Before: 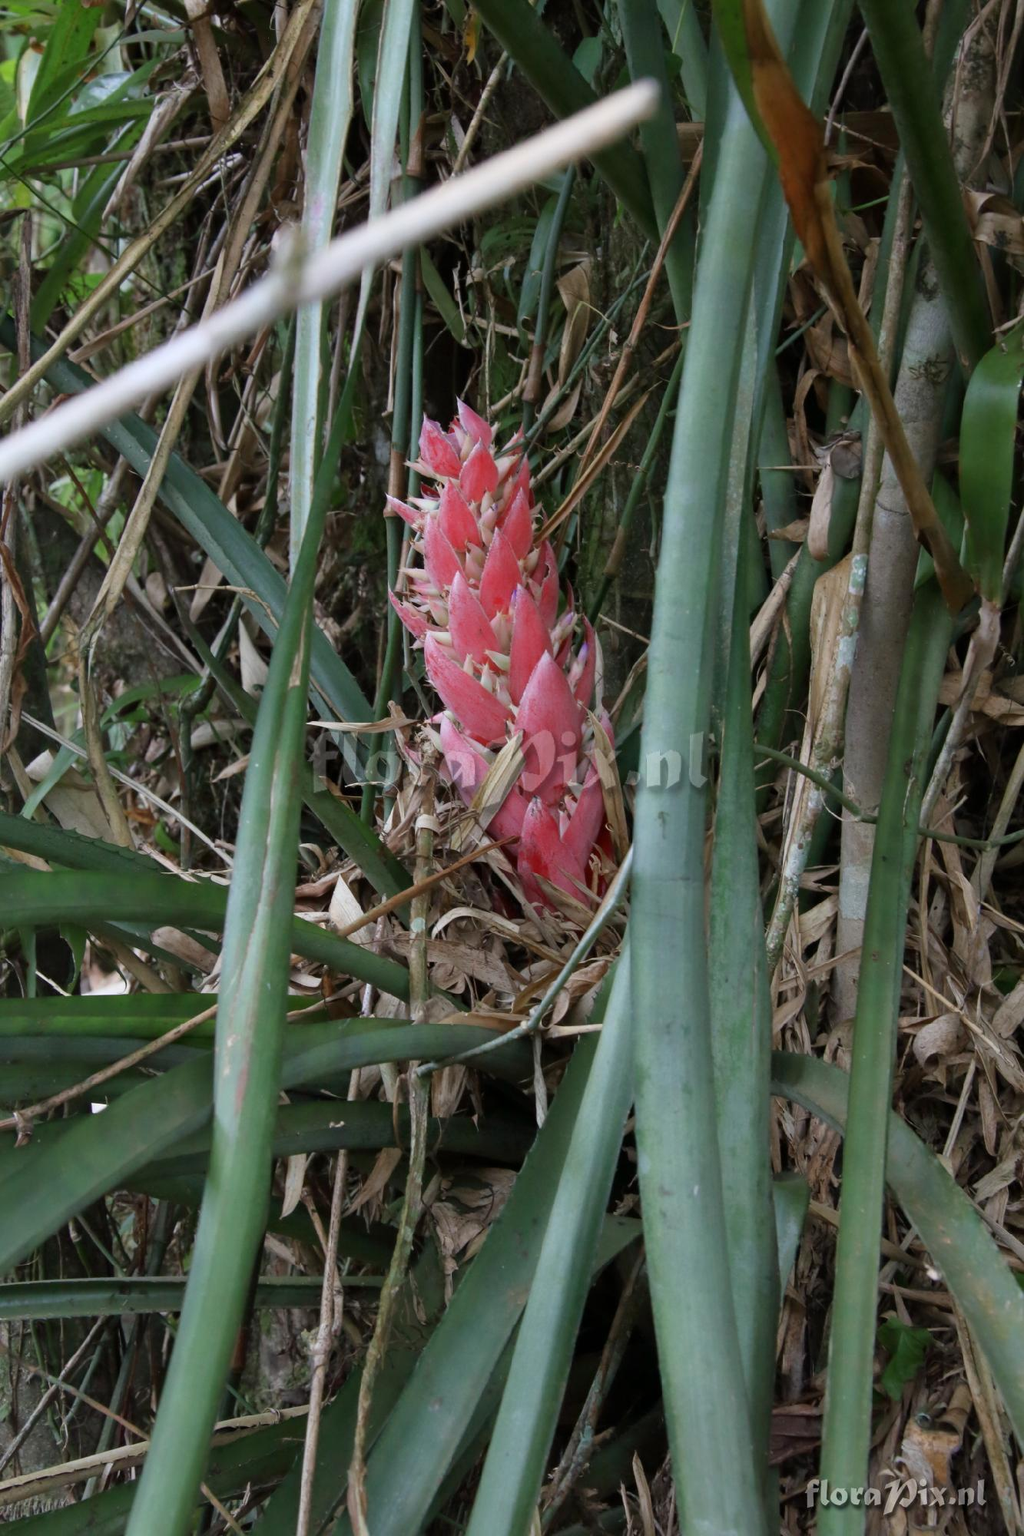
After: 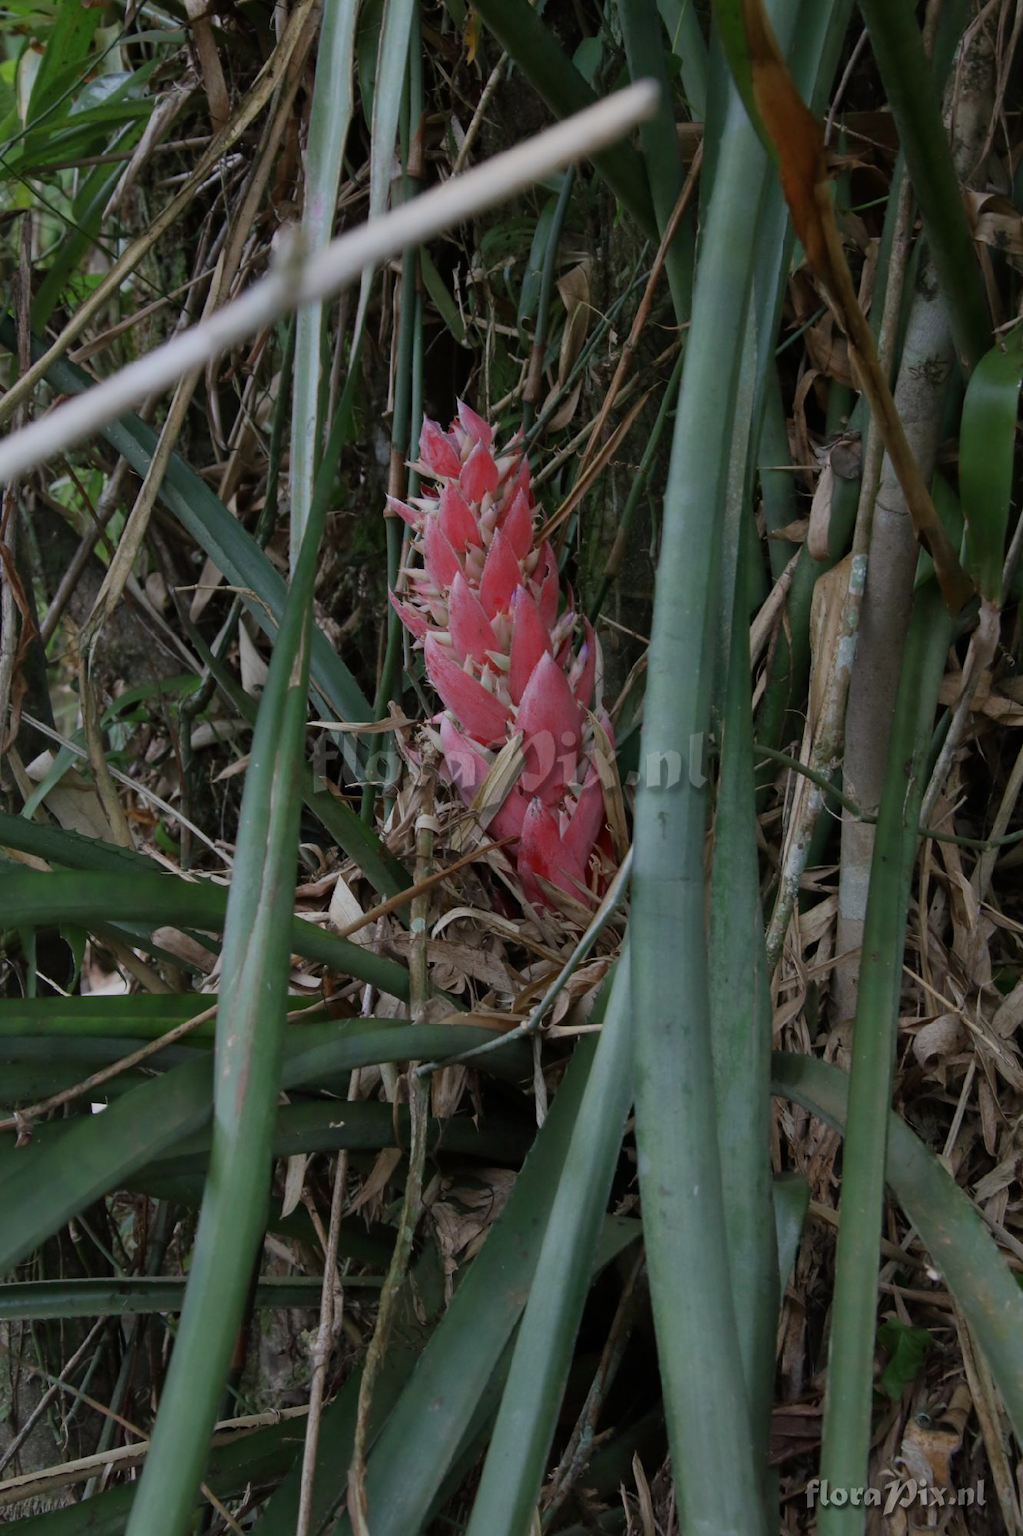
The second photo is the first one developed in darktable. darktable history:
exposure: black level correction 0, exposure -0.707 EV, compensate highlight preservation false
